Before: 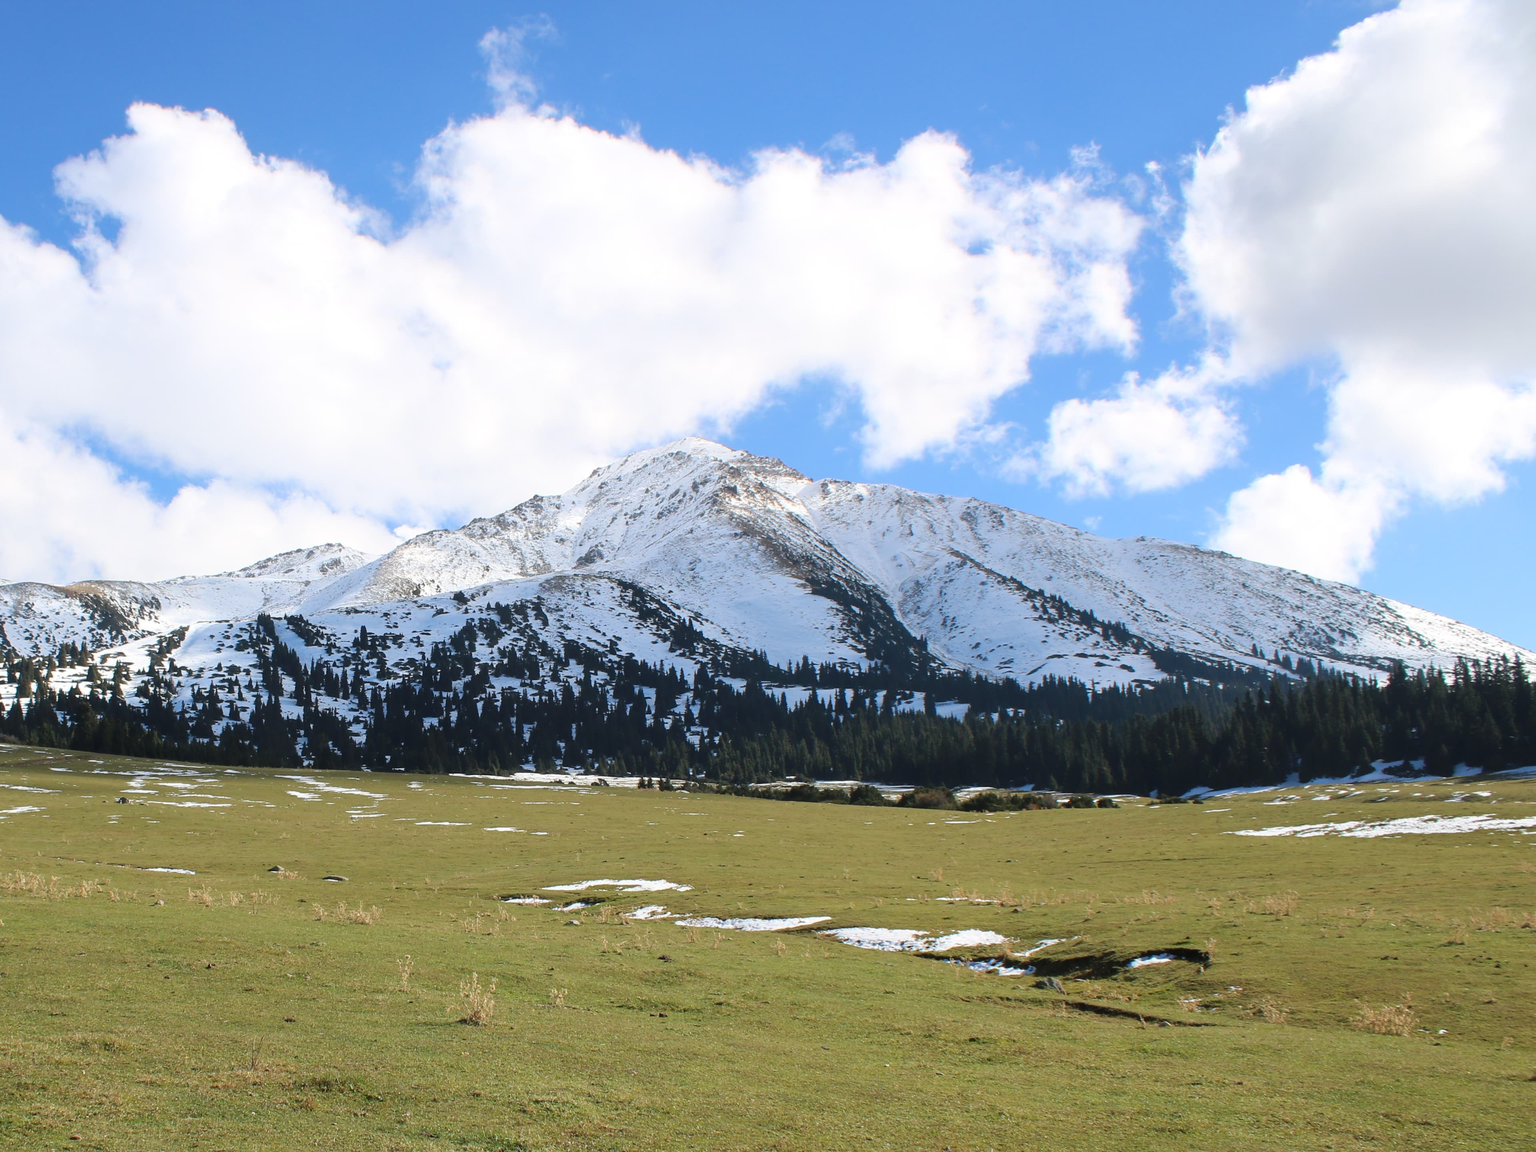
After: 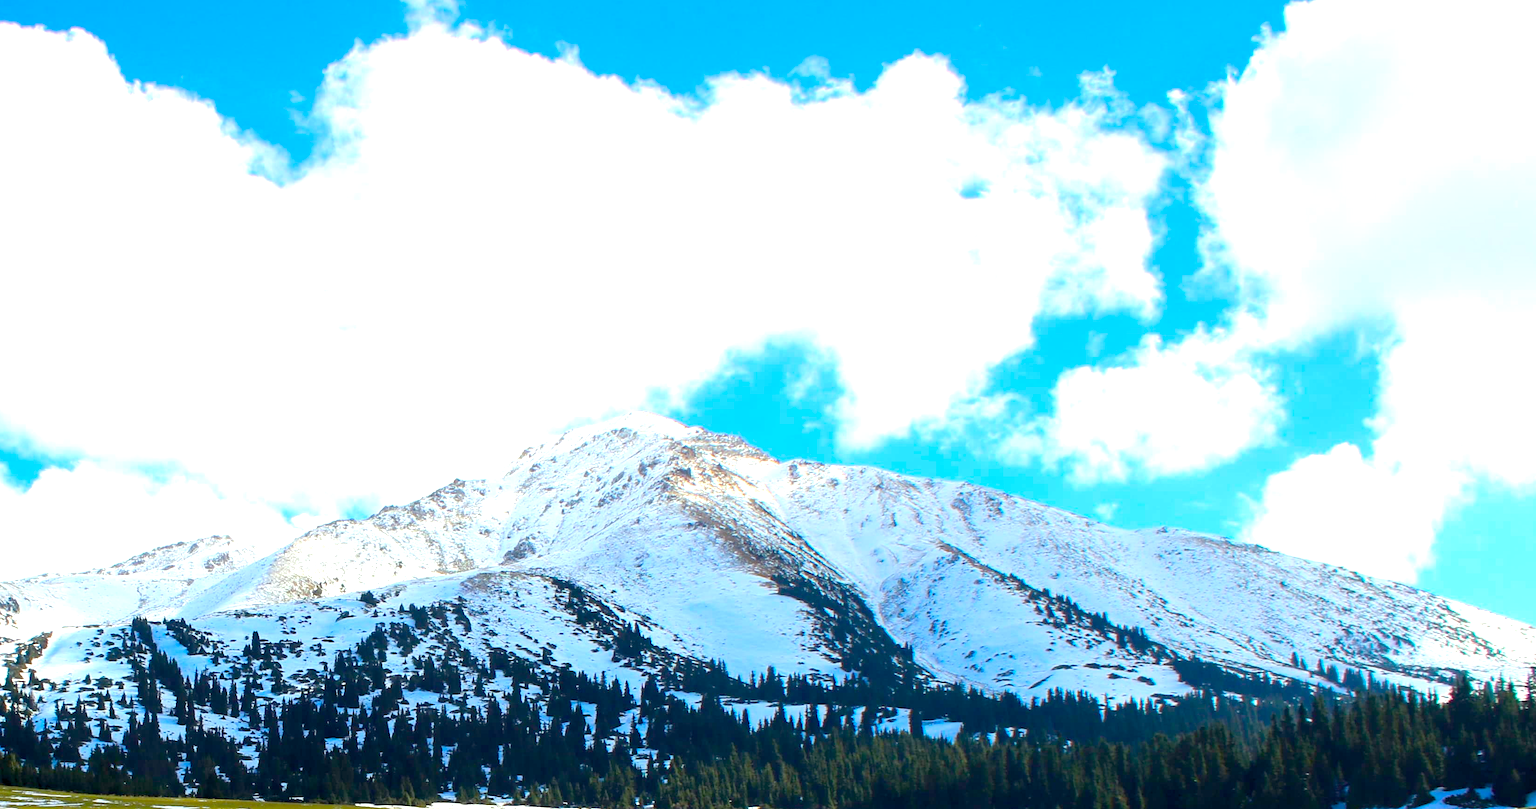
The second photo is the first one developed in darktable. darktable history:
haze removal: on, module defaults
color correction: highlights a* -4.68, highlights b* 5.03, saturation 0.97
crop and rotate: left 9.408%, top 7.331%, right 4.797%, bottom 32.398%
exposure: black level correction 0, exposure 0.682 EV, compensate exposure bias true, compensate highlight preservation false
color balance rgb: power › chroma 0.293%, power › hue 22.36°, global offset › luminance -0.857%, perceptual saturation grading › global saturation 39.492%, perceptual brilliance grading › mid-tones 9.973%, perceptual brilliance grading › shadows 14.969%, global vibrance 43.203%
